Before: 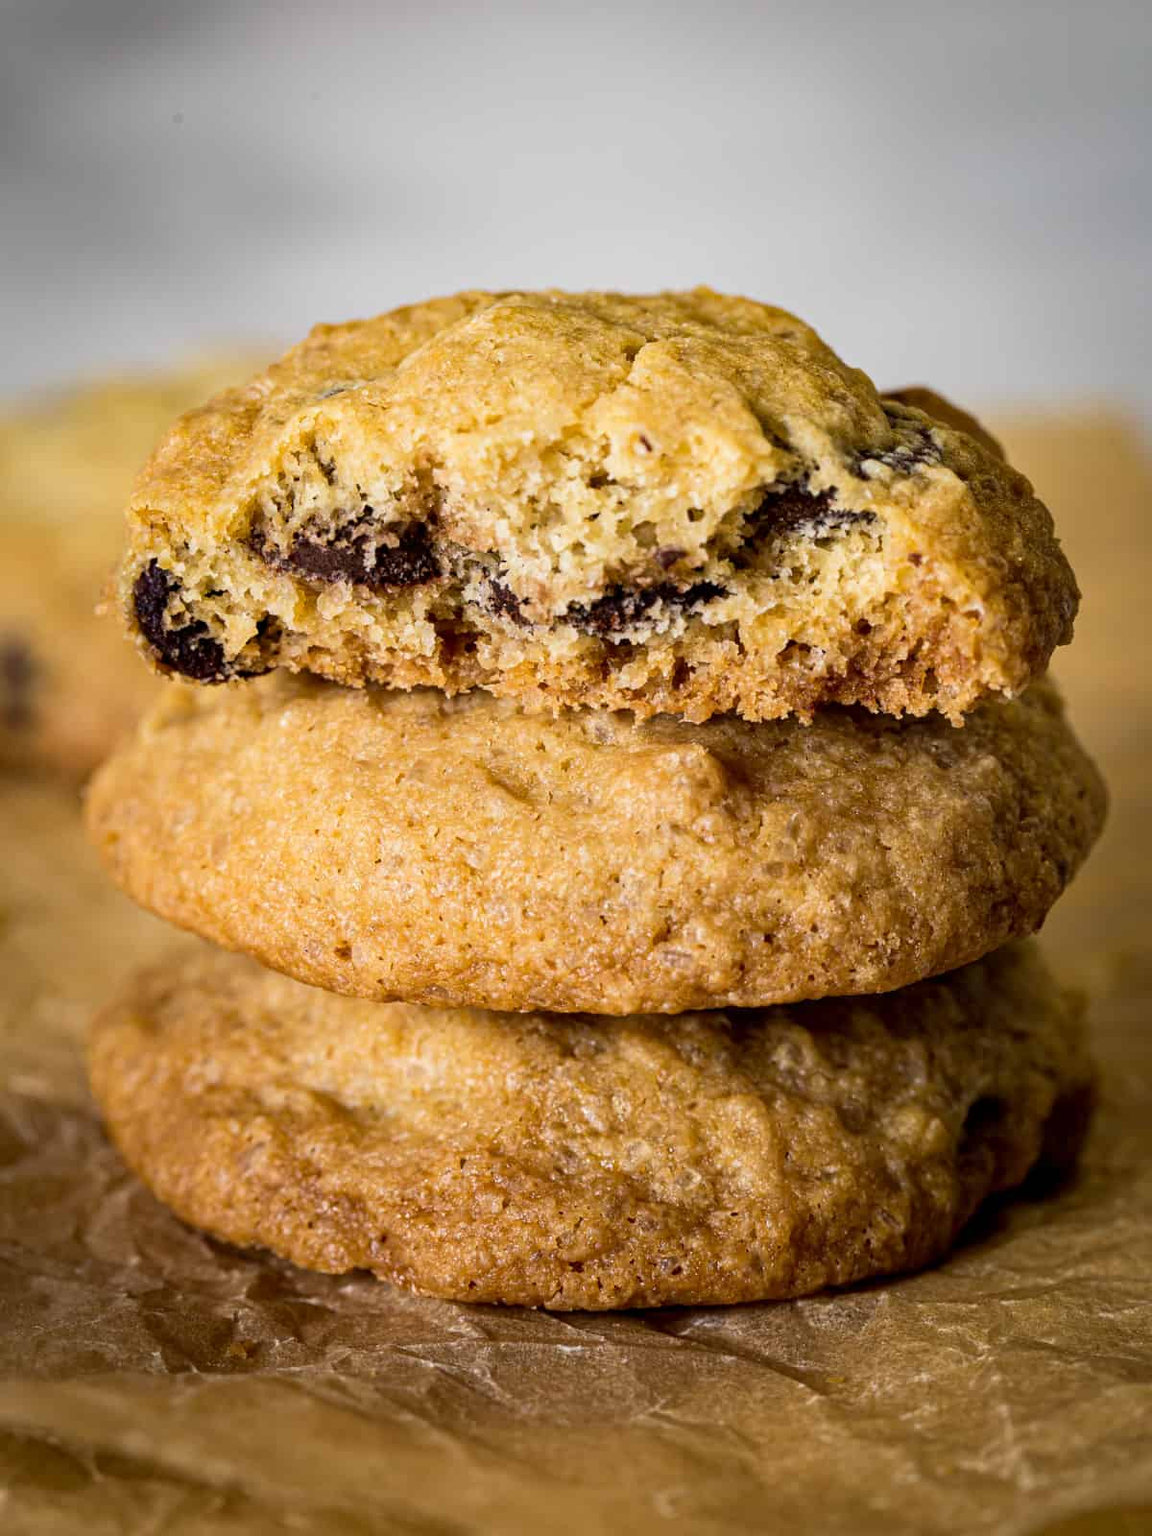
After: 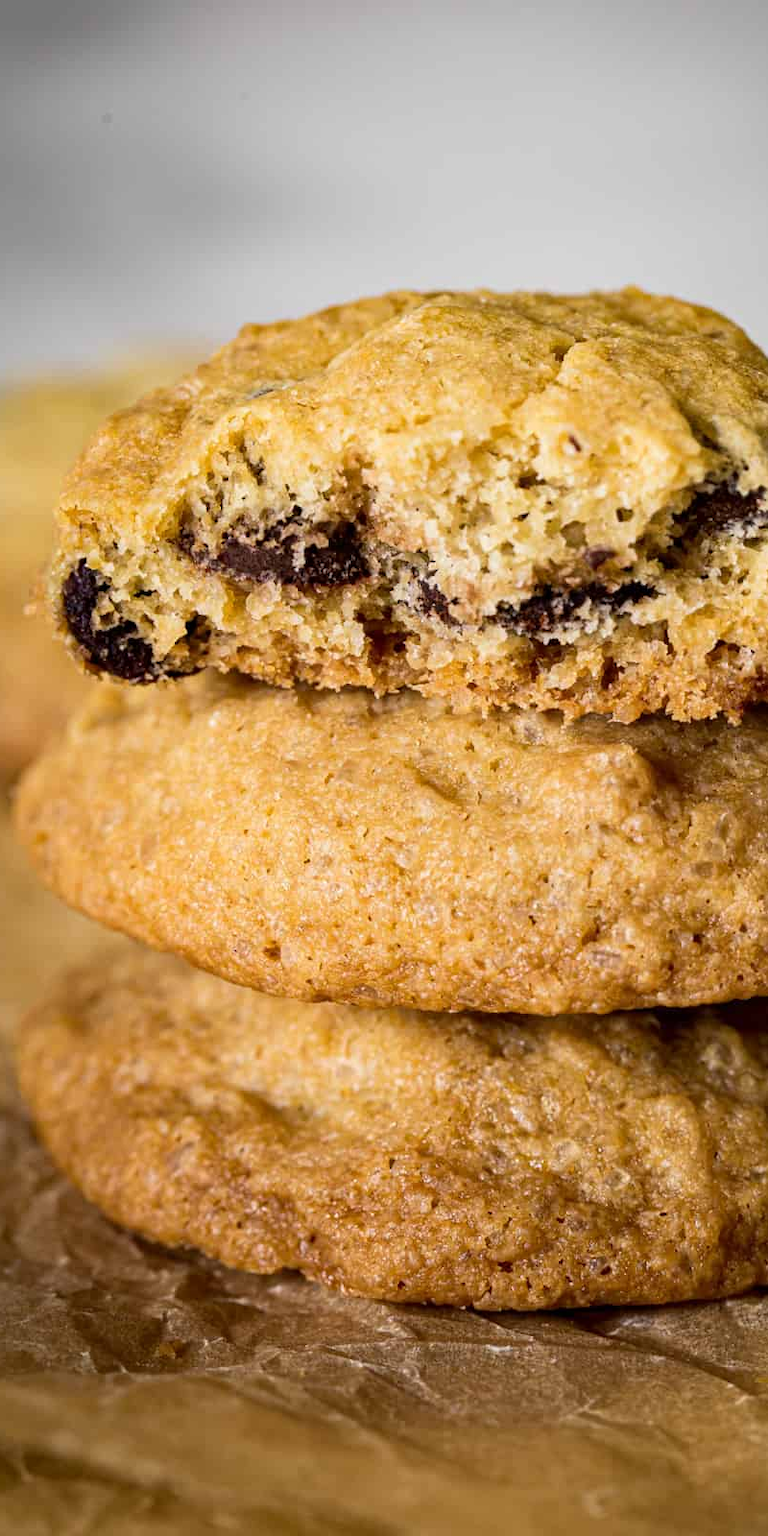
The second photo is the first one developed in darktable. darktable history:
crop and rotate: left 6.231%, right 27.076%
